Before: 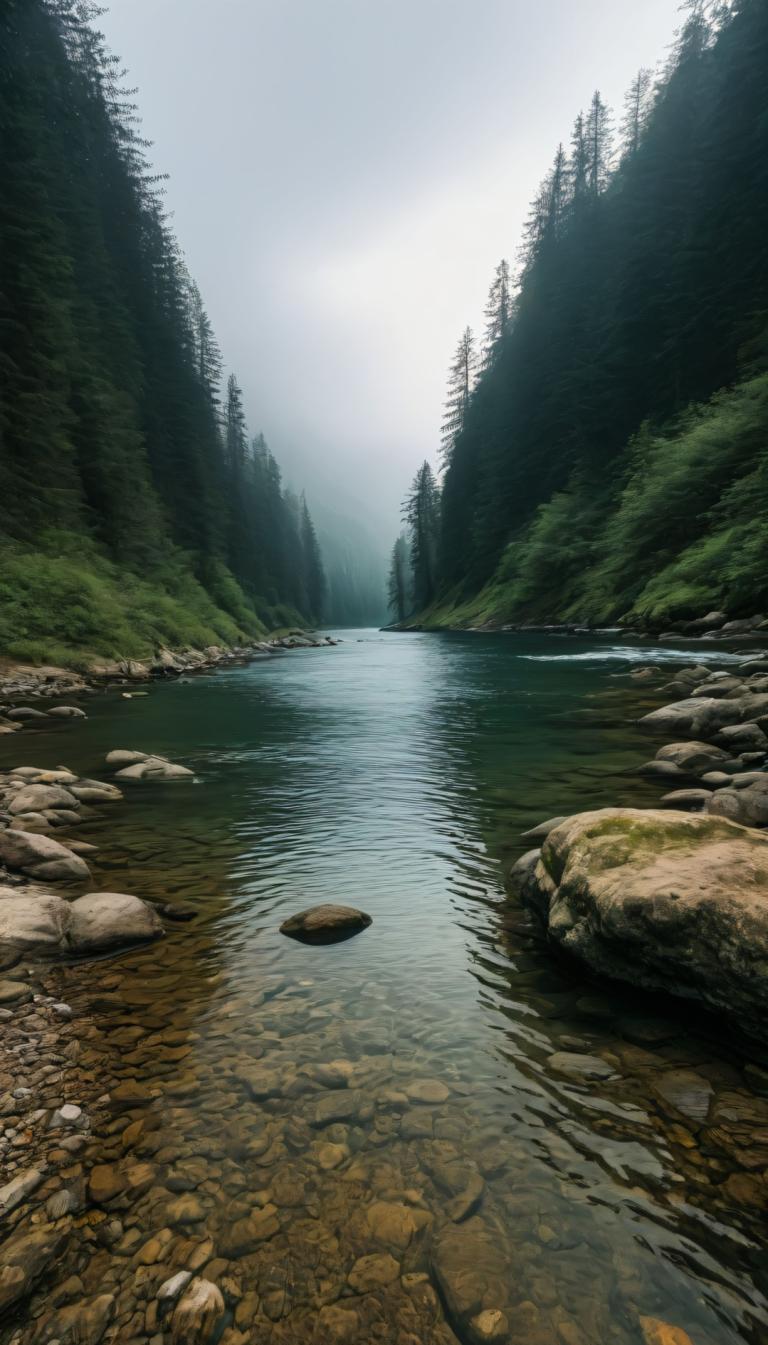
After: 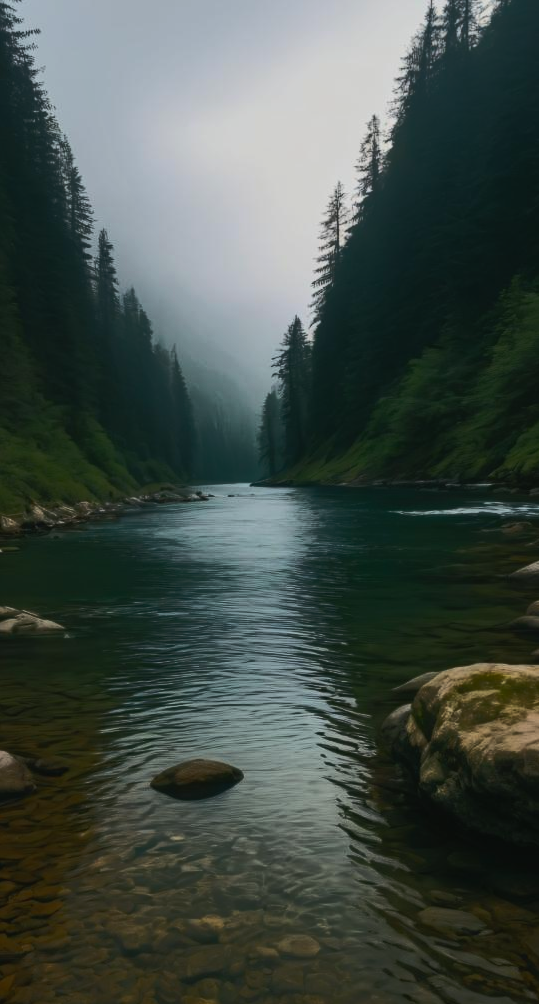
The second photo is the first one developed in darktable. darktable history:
crop and rotate: left 16.869%, top 10.825%, right 12.899%, bottom 14.474%
tone equalizer: on, module defaults
color balance rgb: shadows lift › chroma 2.062%, shadows lift › hue 138.01°, global offset › luminance 0.478%, perceptual saturation grading › global saturation 30.31%, perceptual brilliance grading › highlights 1.557%, perceptual brilliance grading › mid-tones -49.99%, perceptual brilliance grading › shadows -50.314%, contrast -19.882%
